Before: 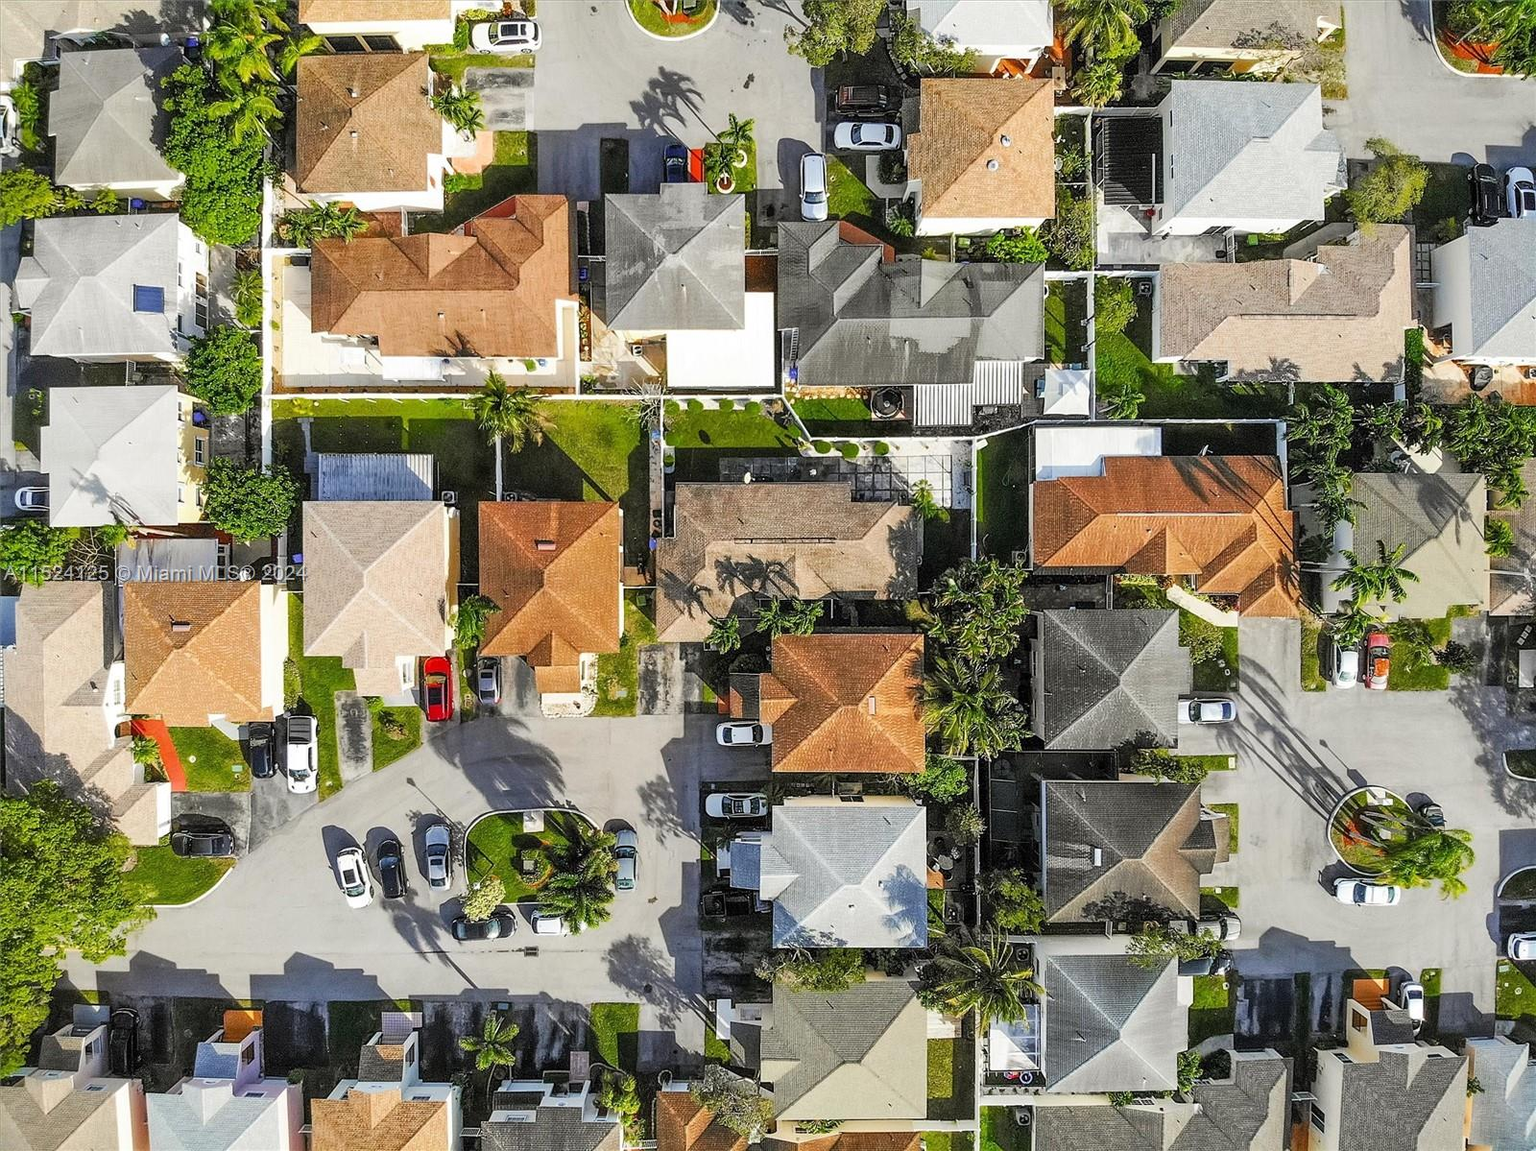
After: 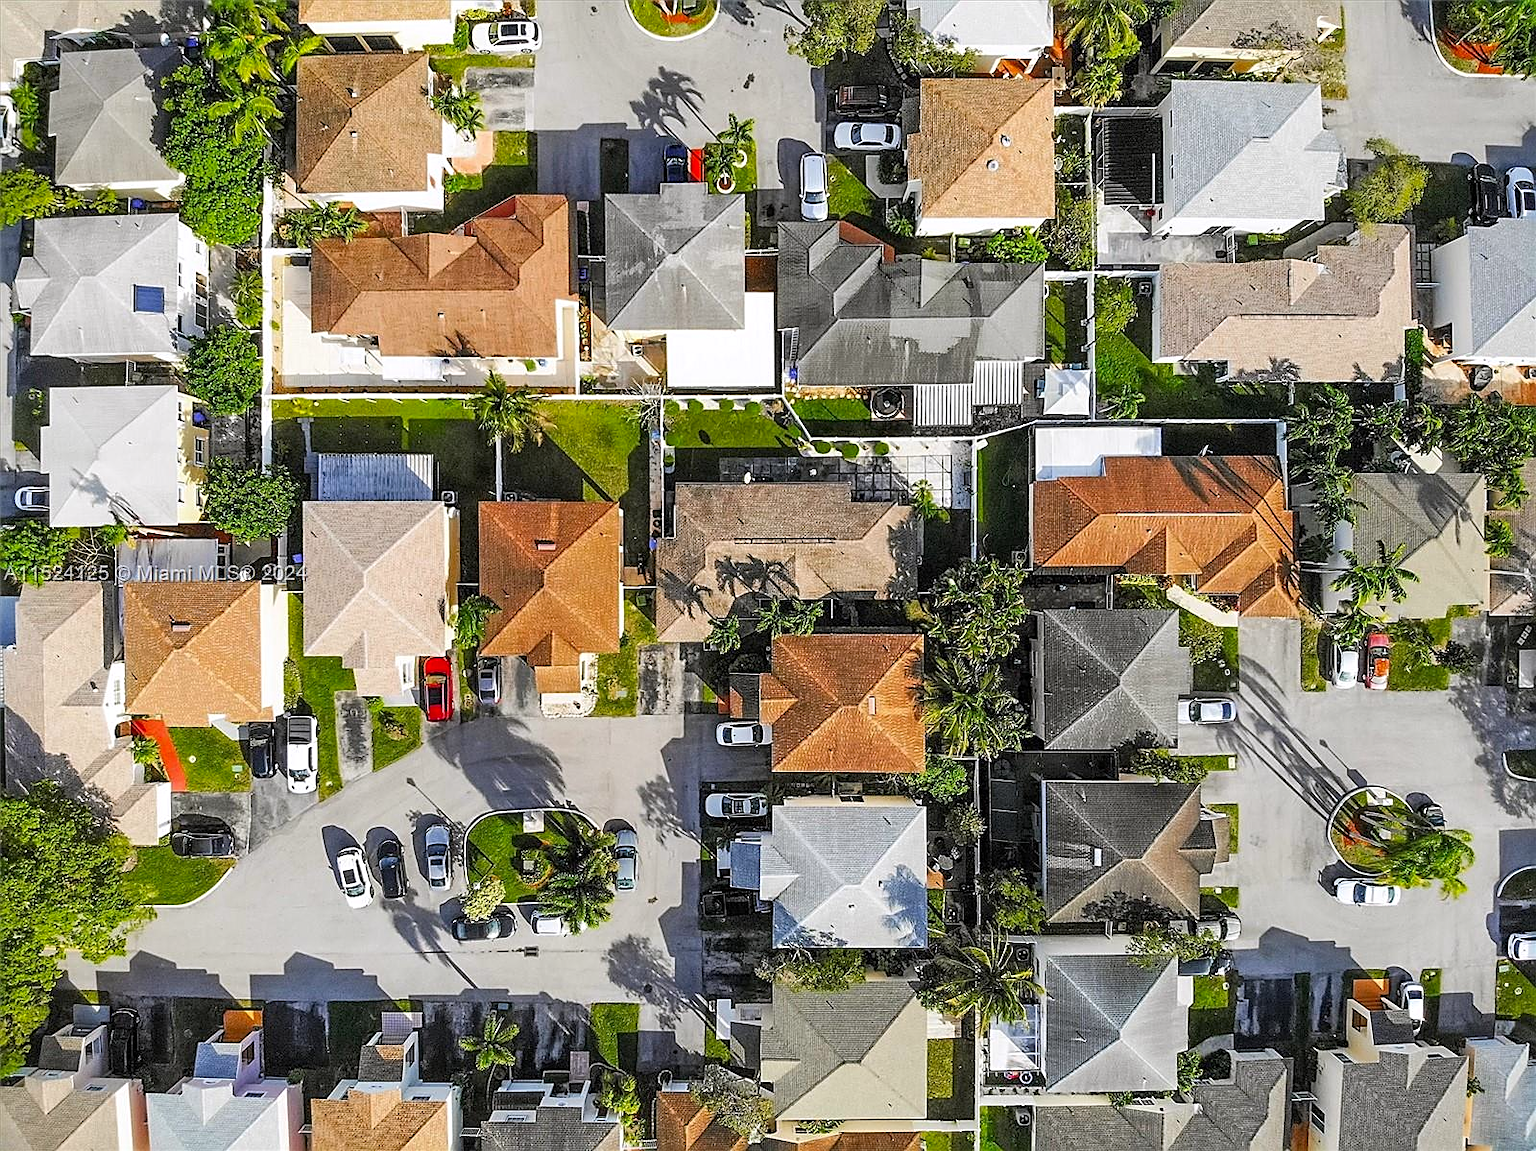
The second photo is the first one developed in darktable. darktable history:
white balance: red 1.004, blue 1.024
vibrance: vibrance 50%
sharpen: on, module defaults
